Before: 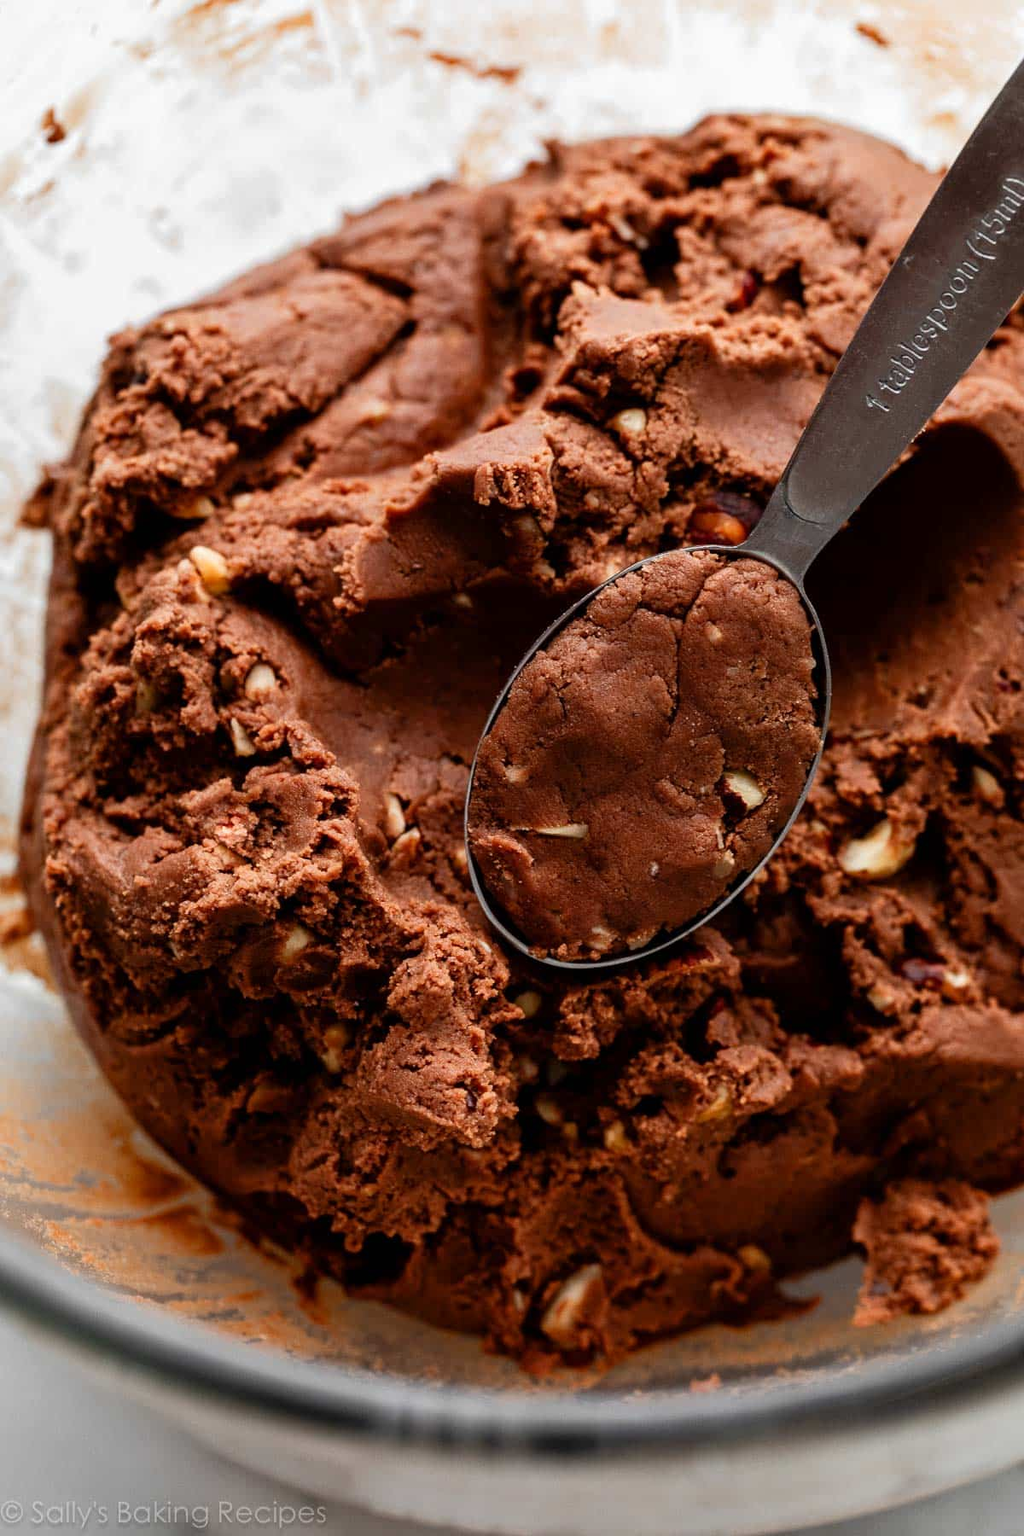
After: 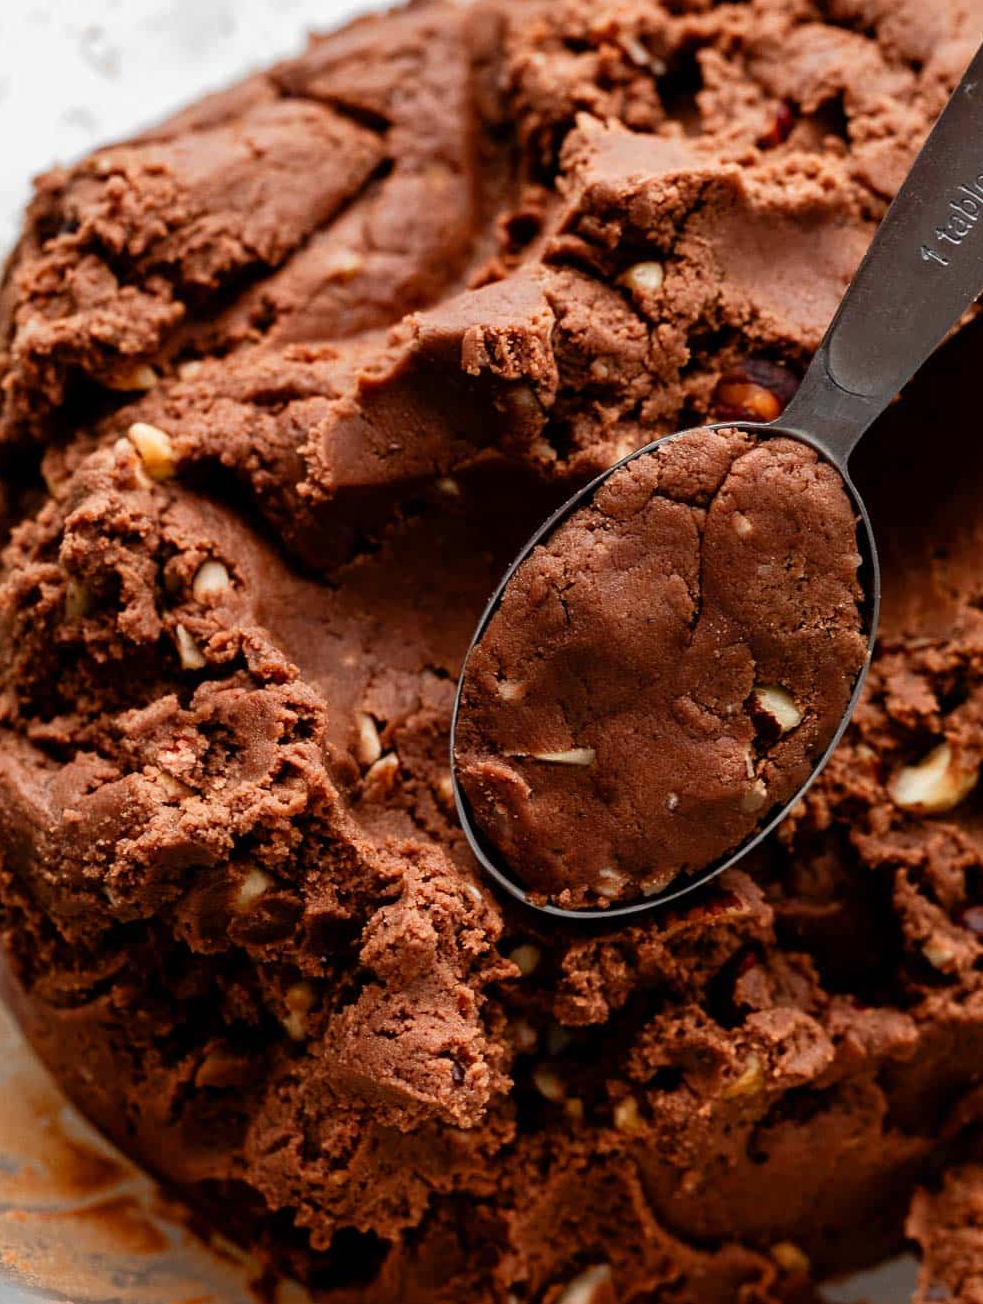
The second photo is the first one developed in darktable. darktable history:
crop: left 7.913%, top 12.095%, right 10.16%, bottom 15.443%
